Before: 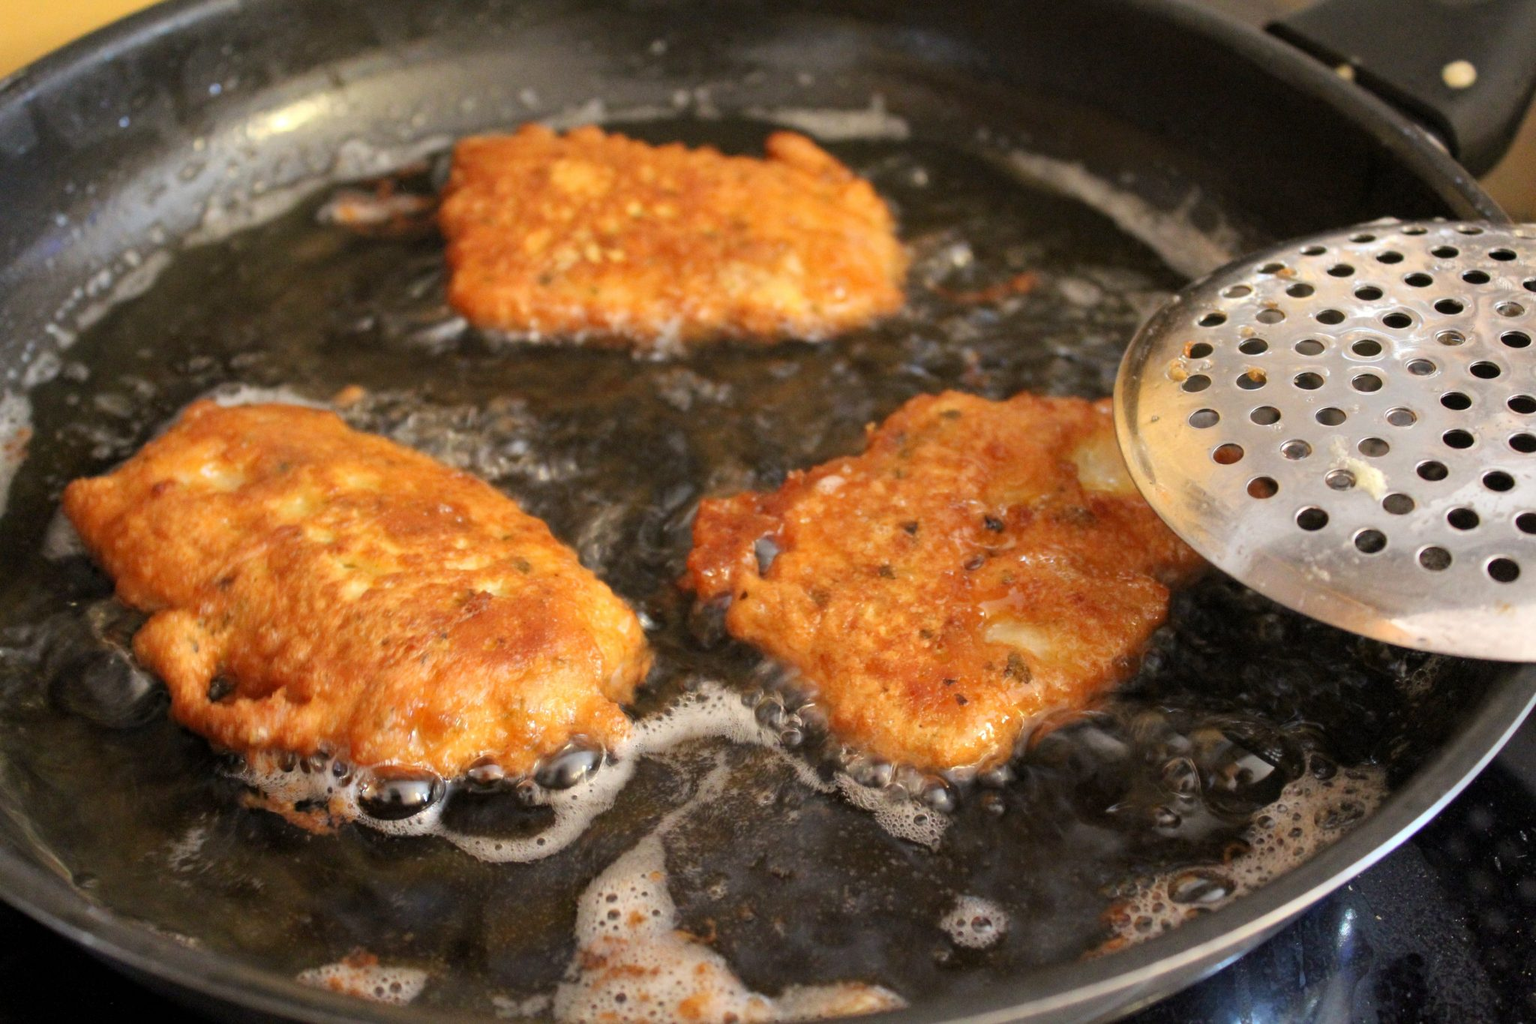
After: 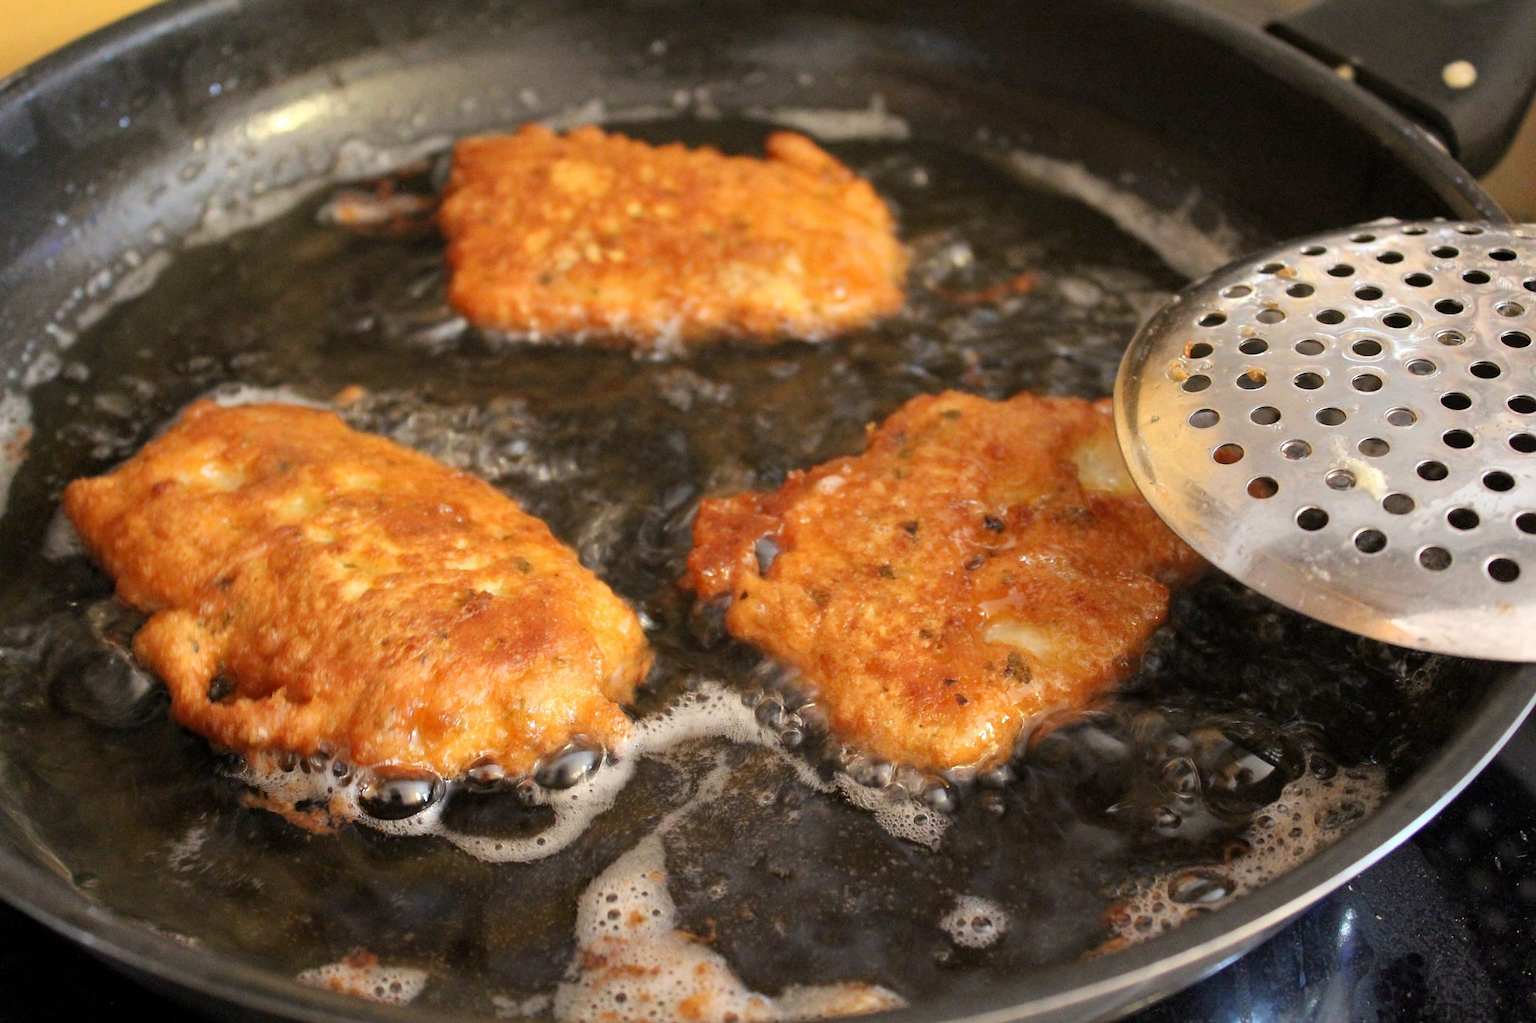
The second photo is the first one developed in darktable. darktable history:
sharpen: radius 0.973, amount 0.603
